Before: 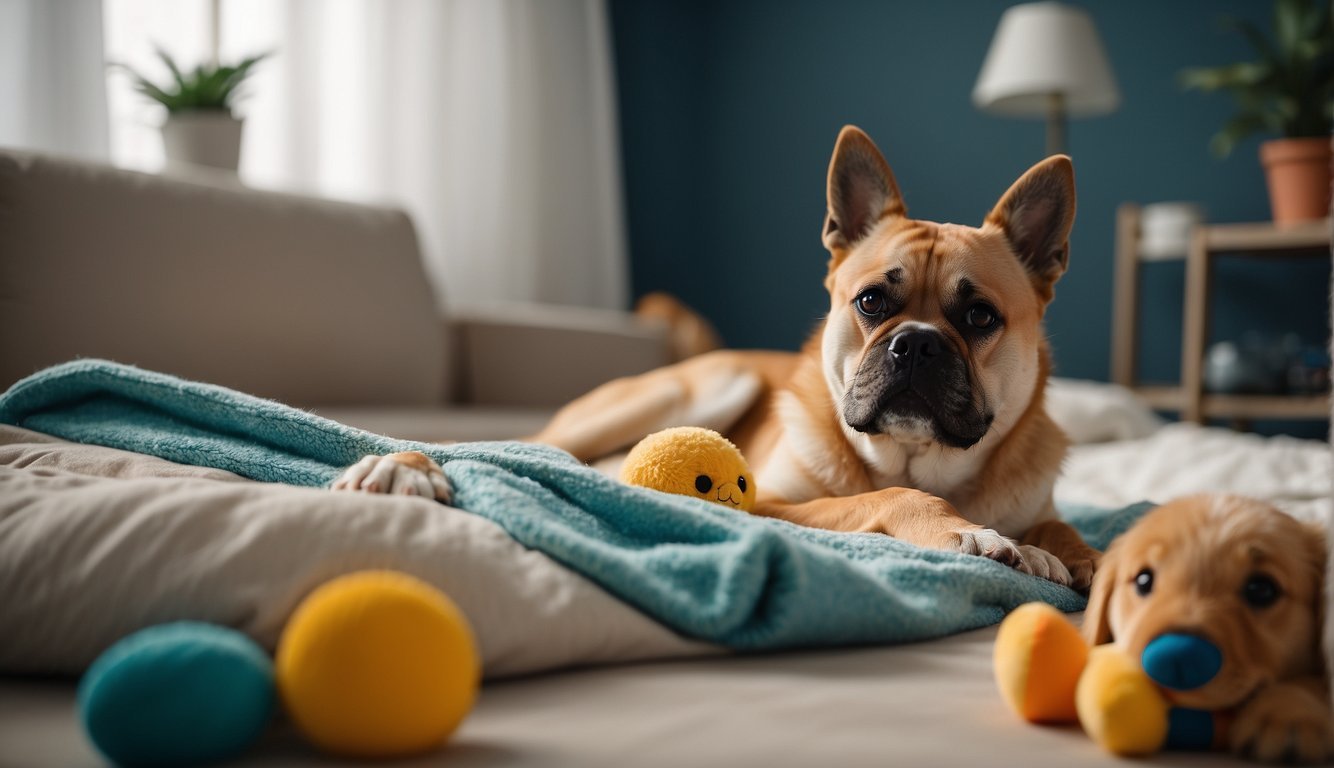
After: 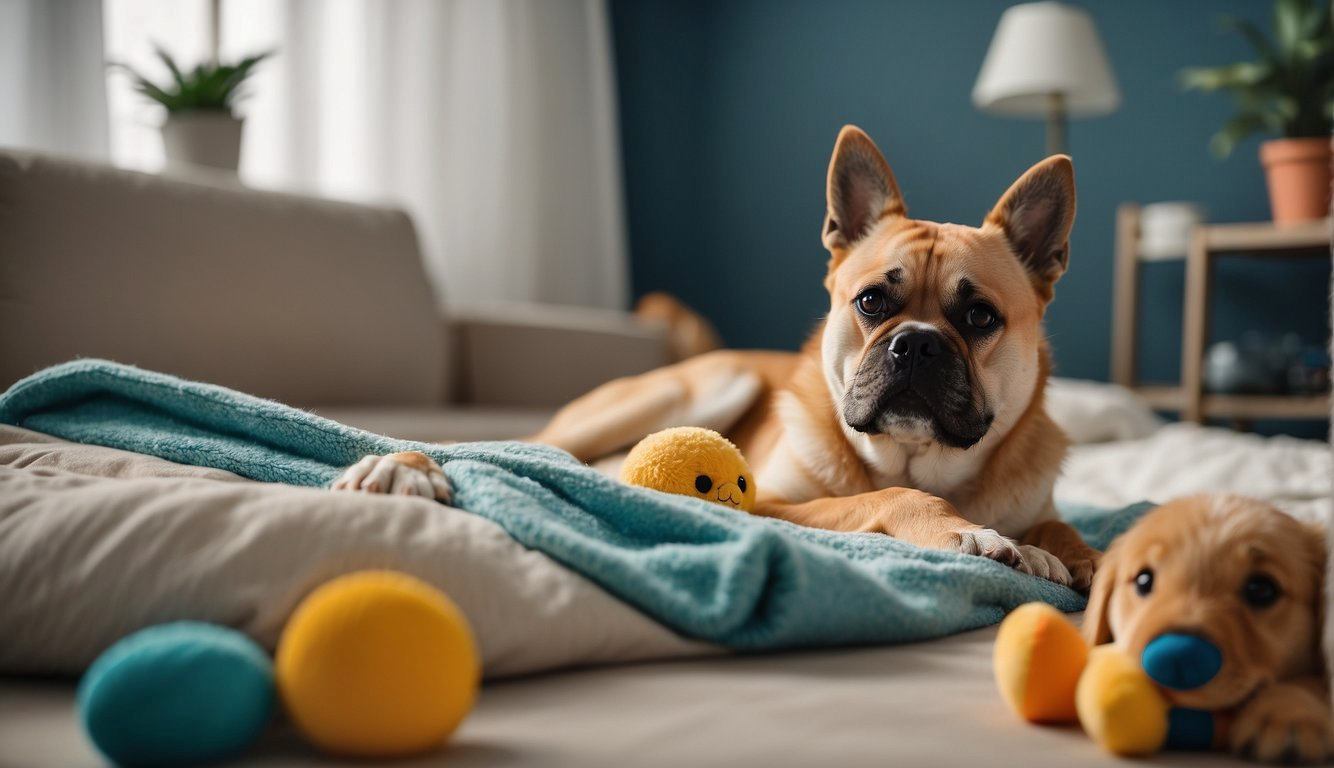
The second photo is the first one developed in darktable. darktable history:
shadows and highlights: shadows 60.94, highlights -60.15, soften with gaussian
